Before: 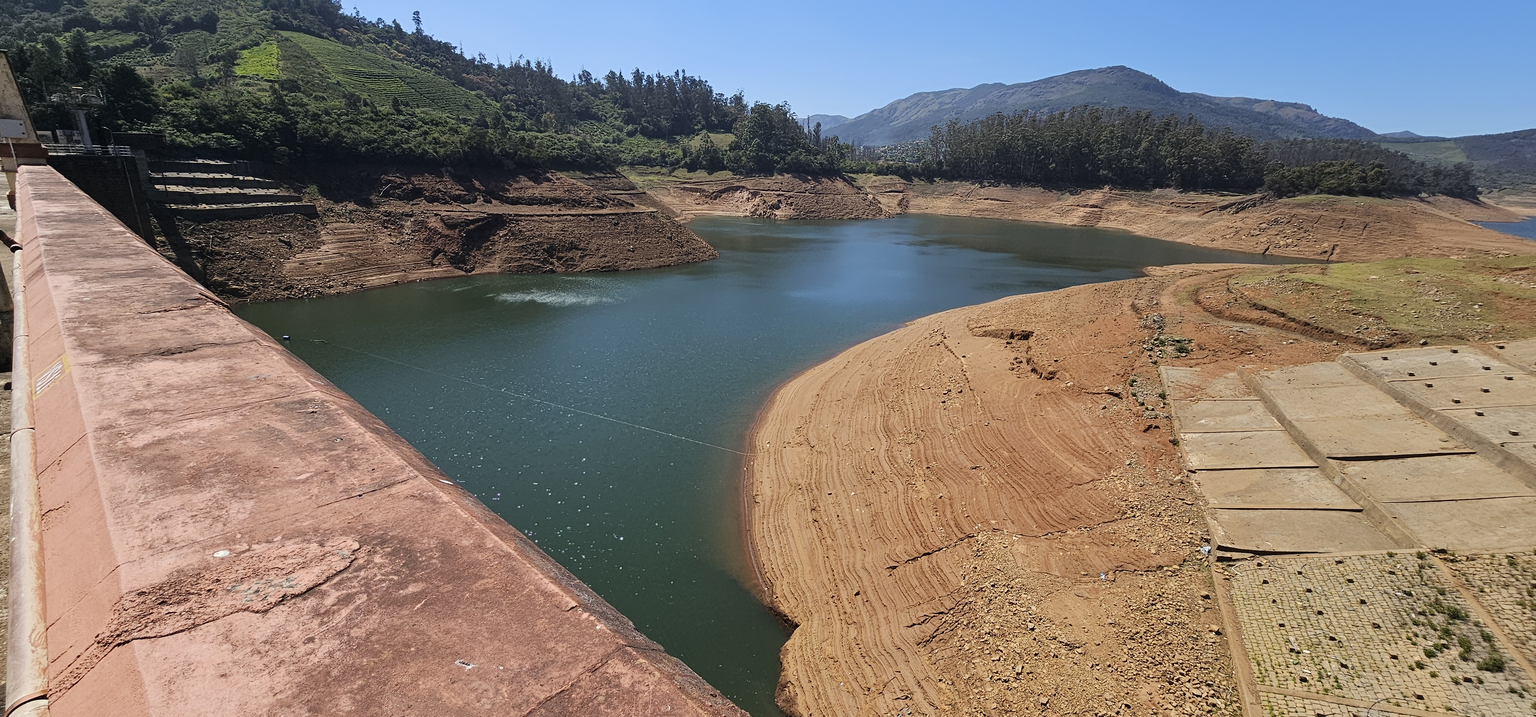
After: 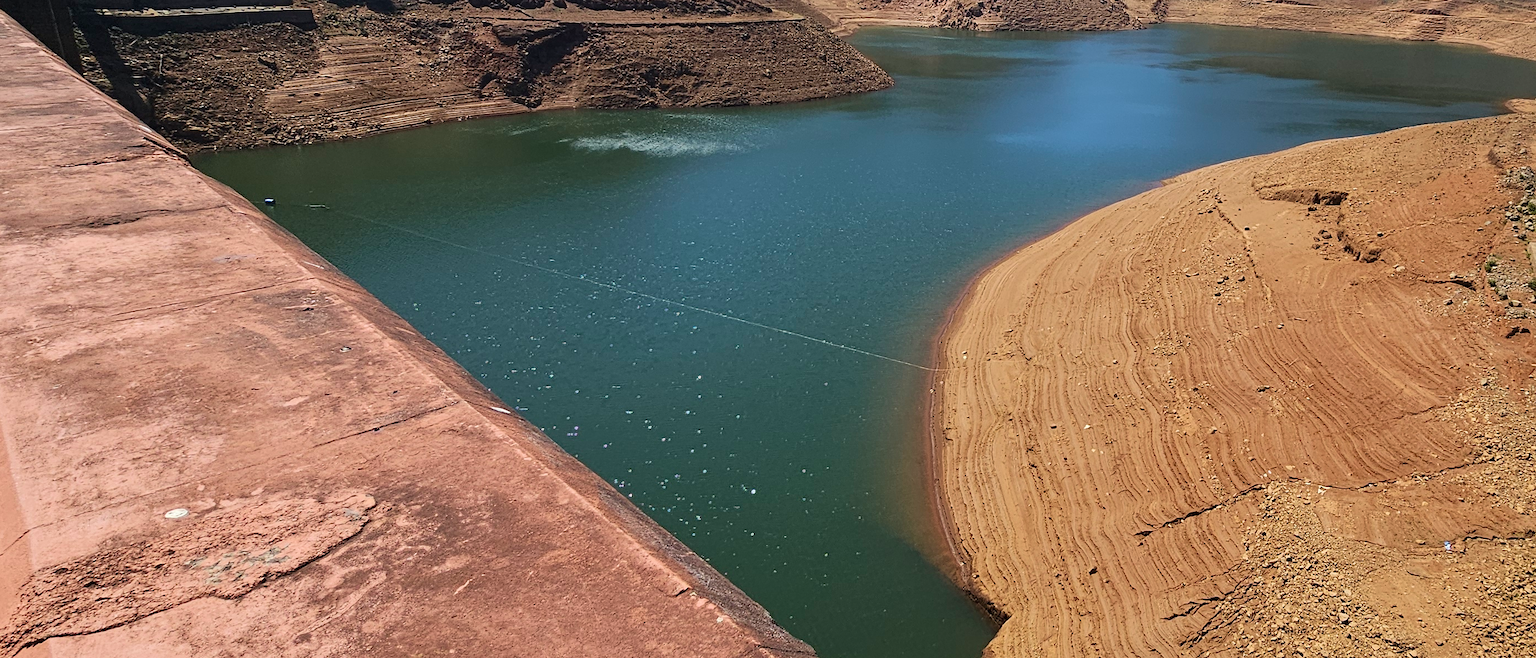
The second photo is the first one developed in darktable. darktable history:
crop: left 6.488%, top 27.668%, right 24.183%, bottom 8.656%
vibrance: vibrance 0%
velvia: on, module defaults
